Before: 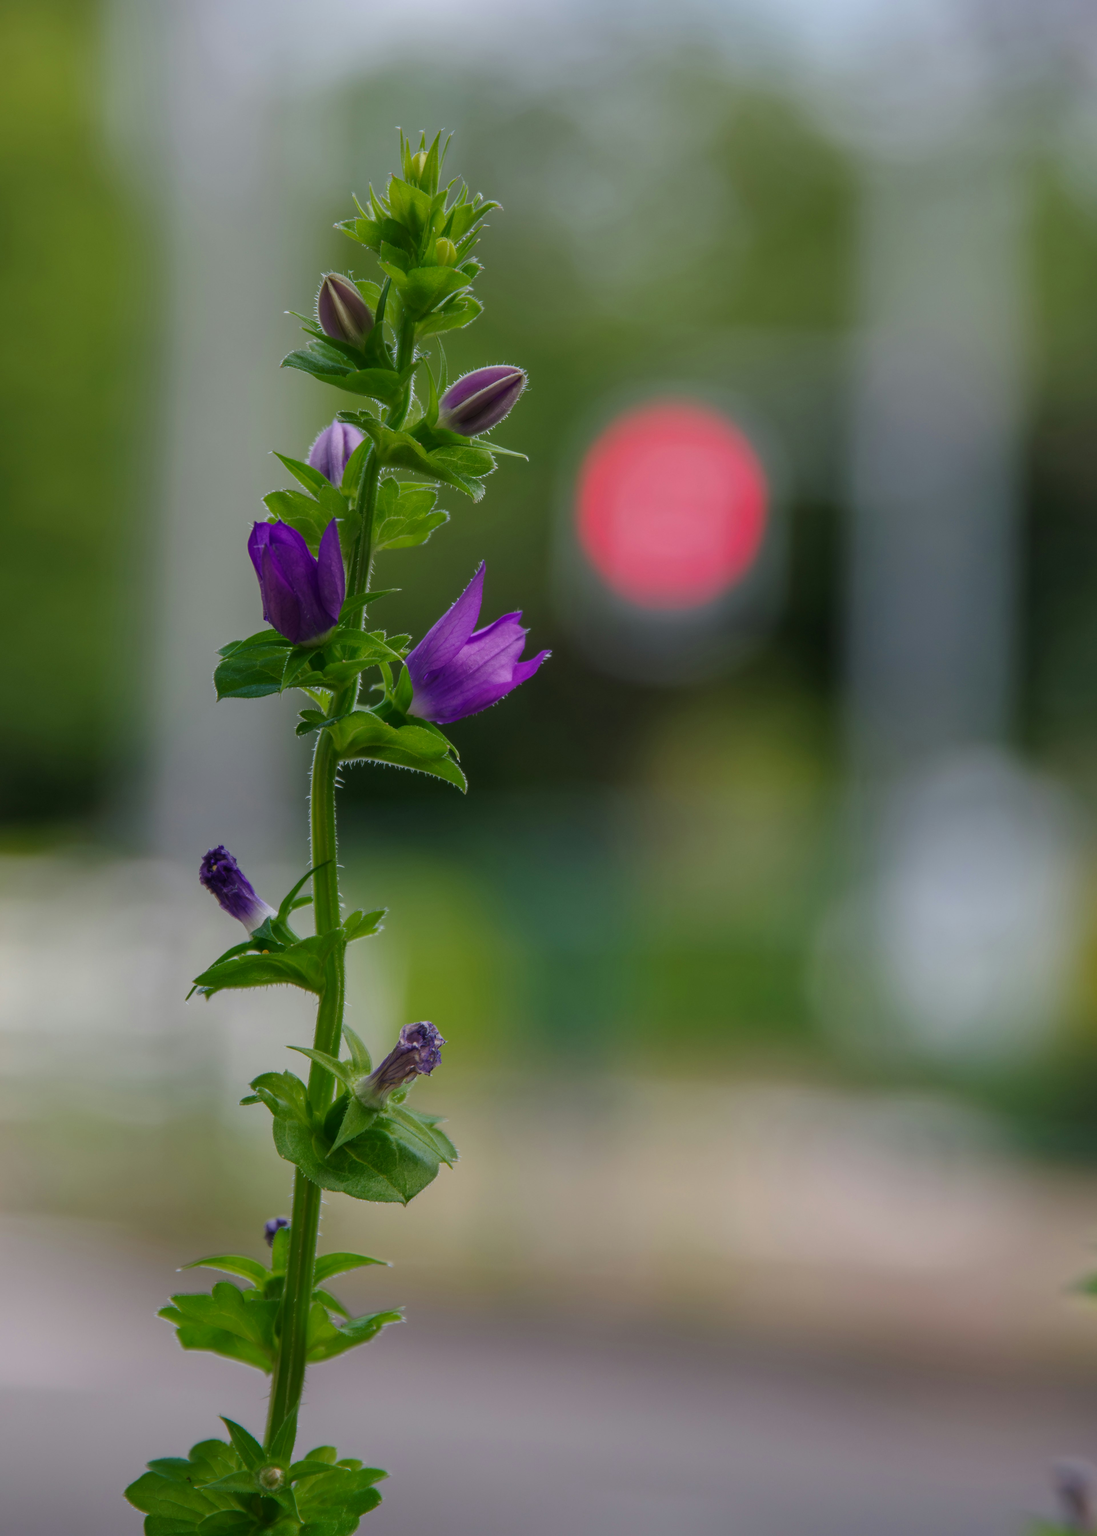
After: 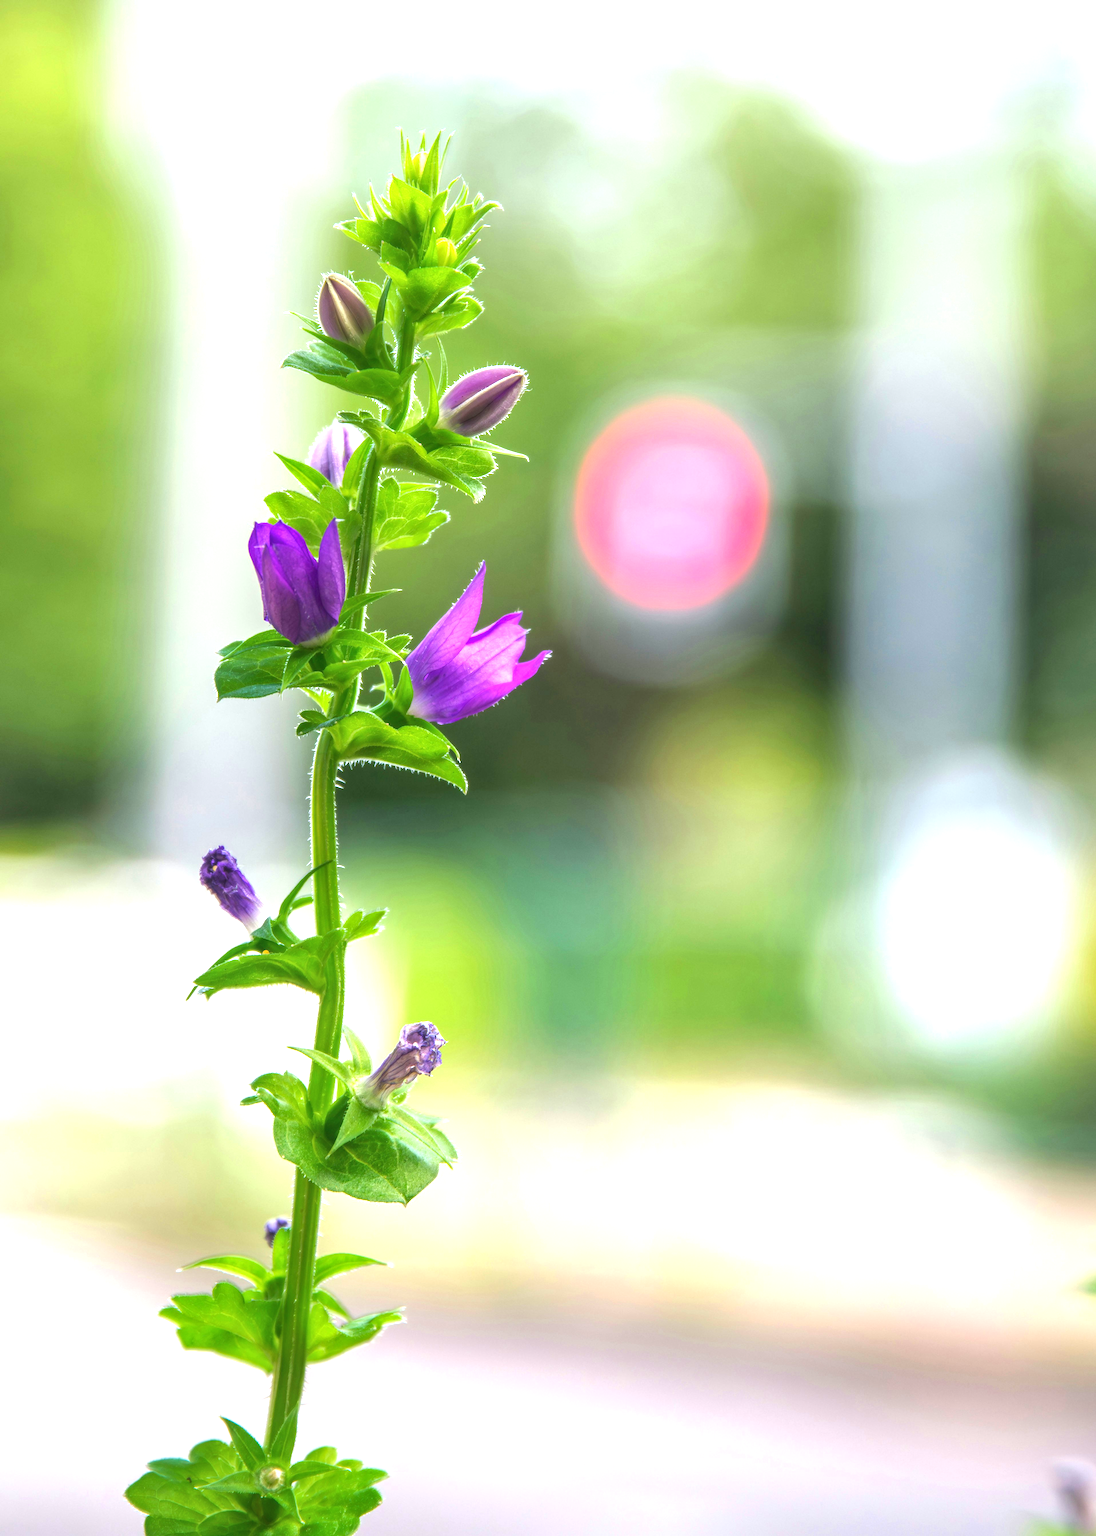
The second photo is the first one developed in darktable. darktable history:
local contrast: detail 110%
exposure: black level correction 0, exposure 2.138 EV, compensate exposure bias true, compensate highlight preservation false
